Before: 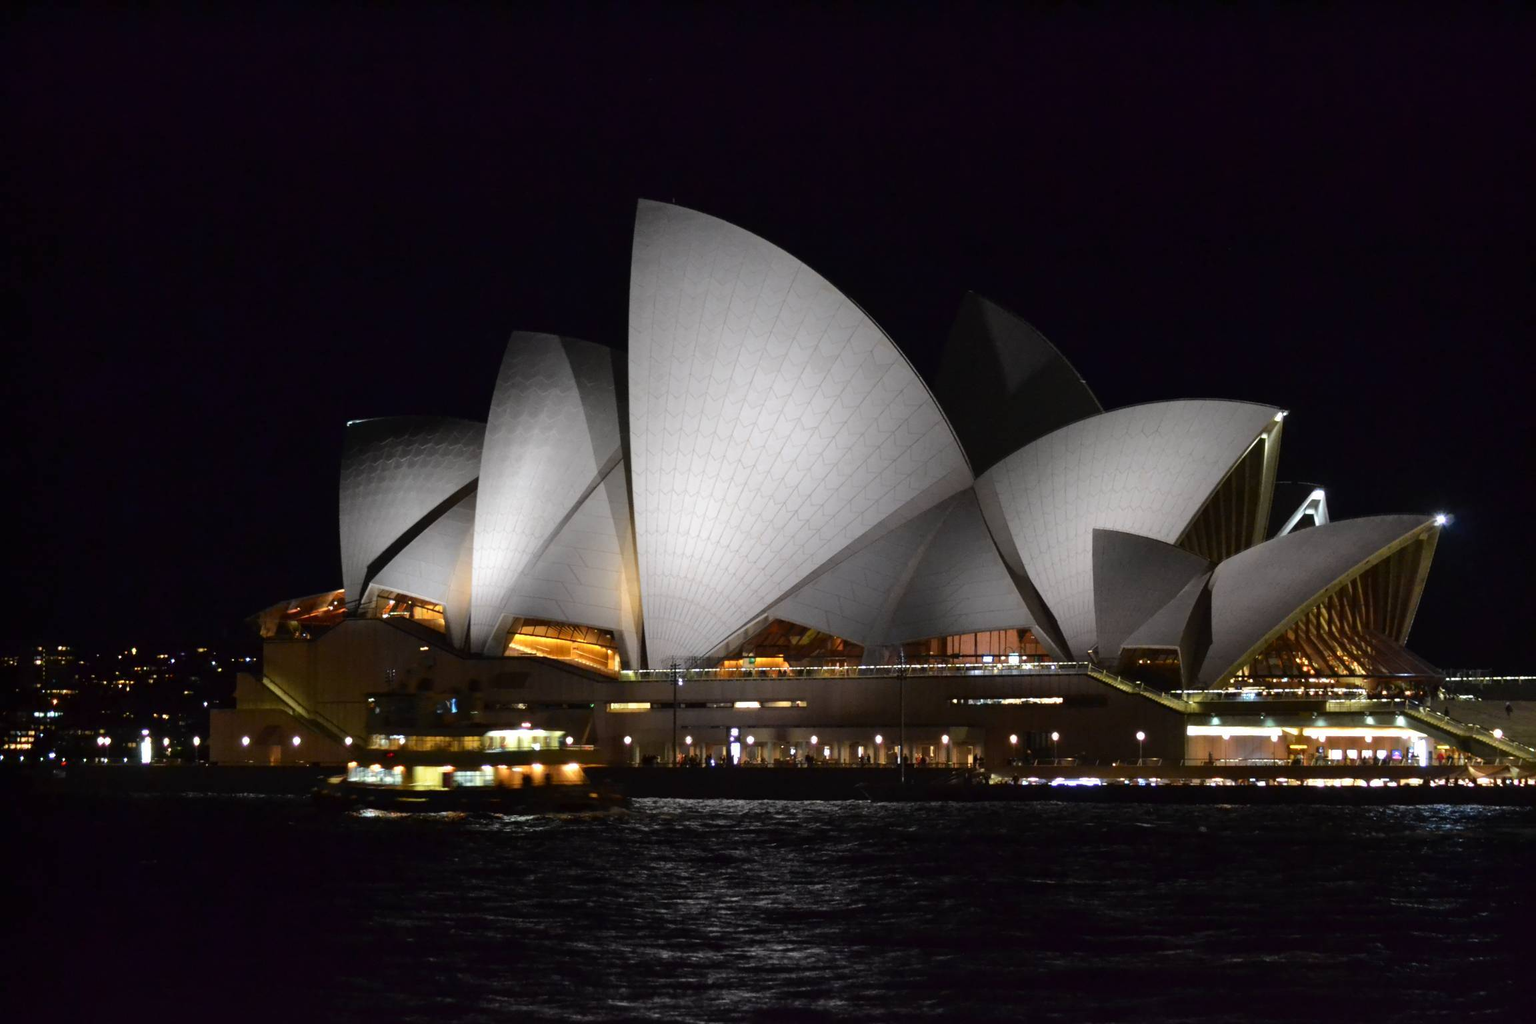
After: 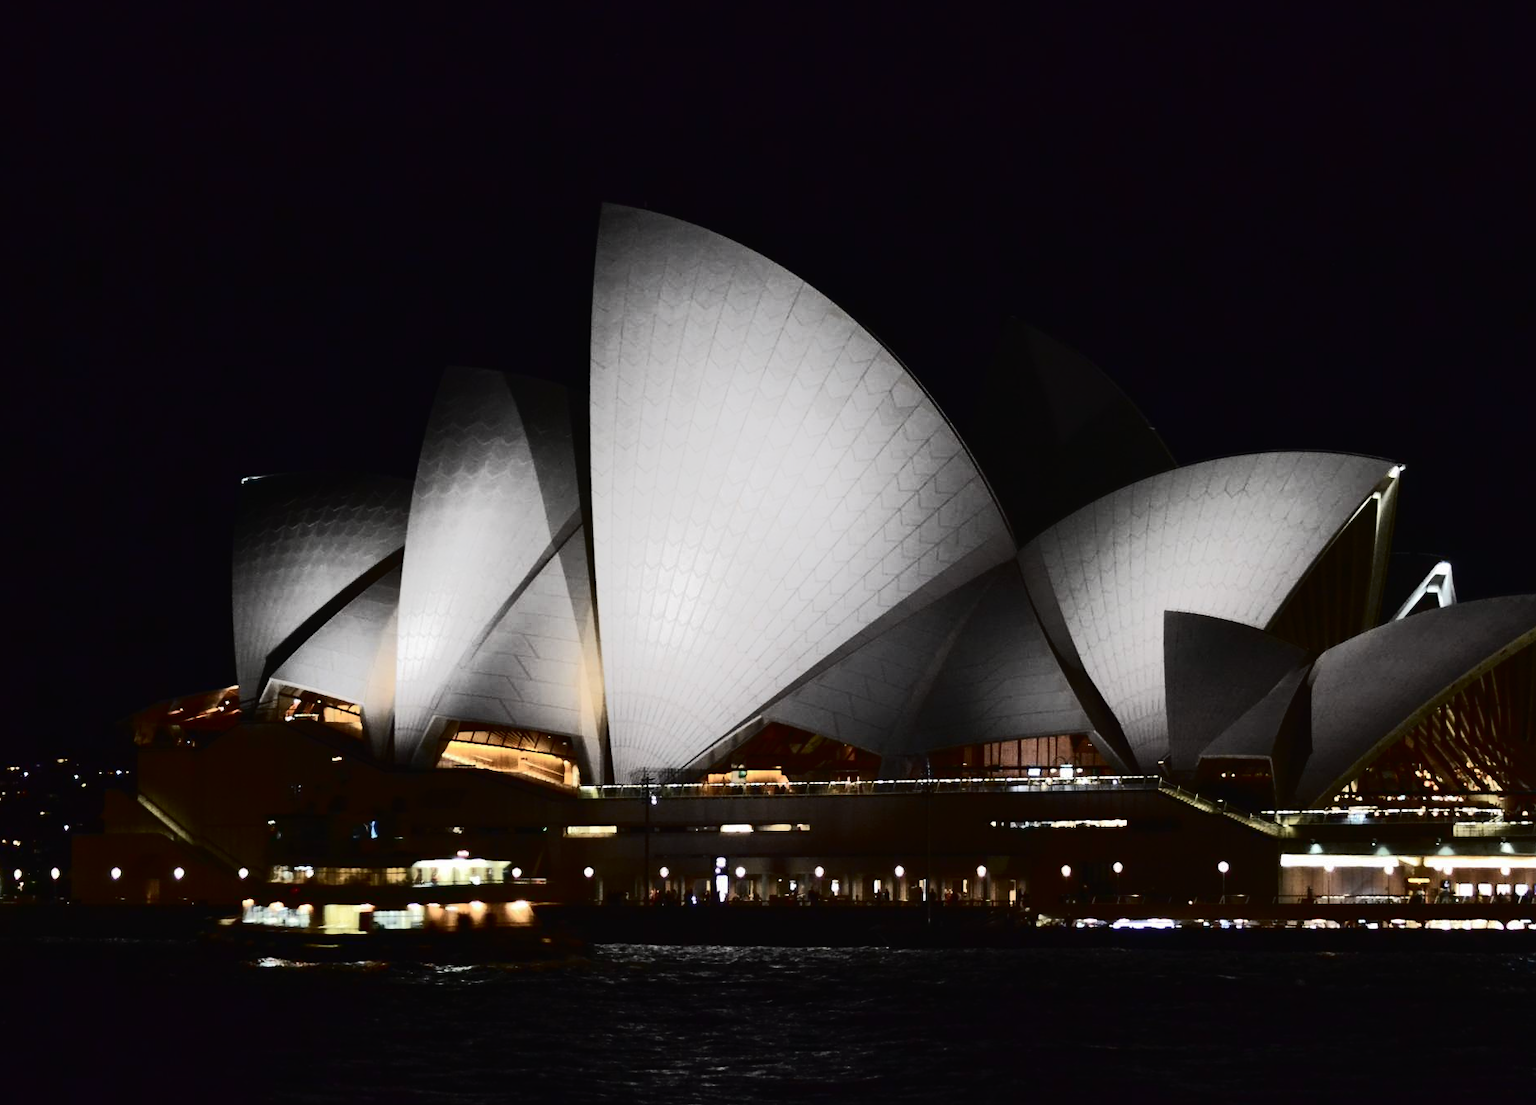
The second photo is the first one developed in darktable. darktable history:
contrast brightness saturation: contrast 0.103, saturation -0.303
tone curve: curves: ch0 [(0, 0) (0.003, 0.011) (0.011, 0.014) (0.025, 0.018) (0.044, 0.023) (0.069, 0.028) (0.1, 0.031) (0.136, 0.039) (0.177, 0.056) (0.224, 0.081) (0.277, 0.129) (0.335, 0.188) (0.399, 0.256) (0.468, 0.367) (0.543, 0.514) (0.623, 0.684) (0.709, 0.785) (0.801, 0.846) (0.898, 0.884) (1, 1)], color space Lab, independent channels, preserve colors none
crop: left 9.922%, top 3.514%, right 9.244%, bottom 9.238%
